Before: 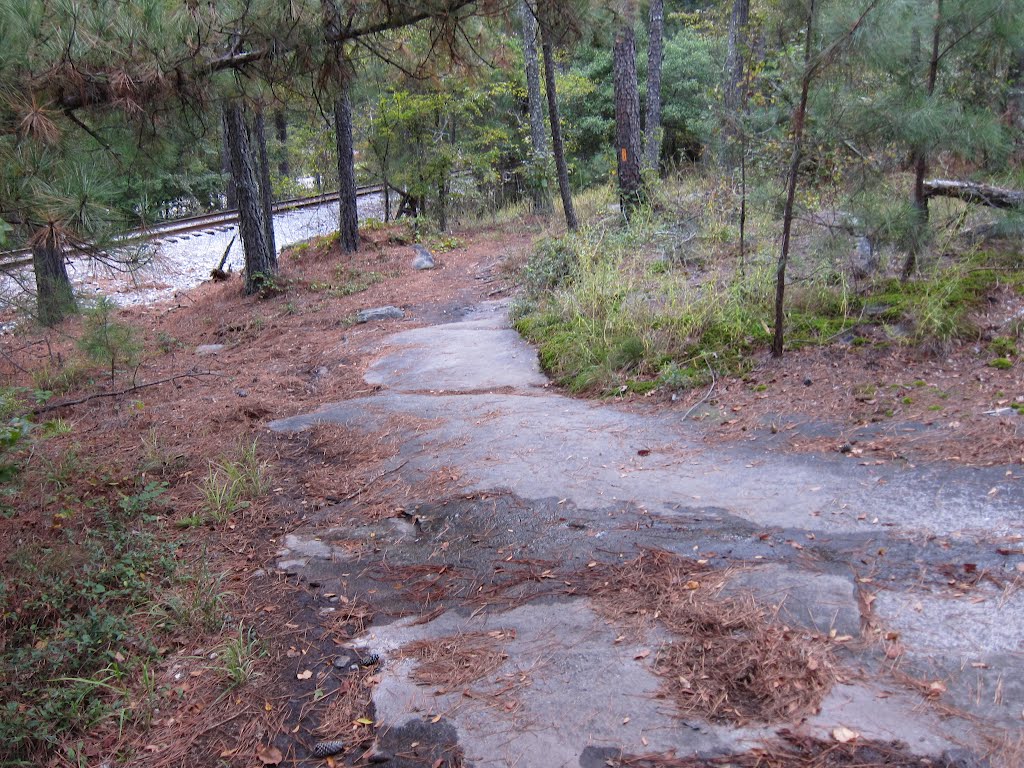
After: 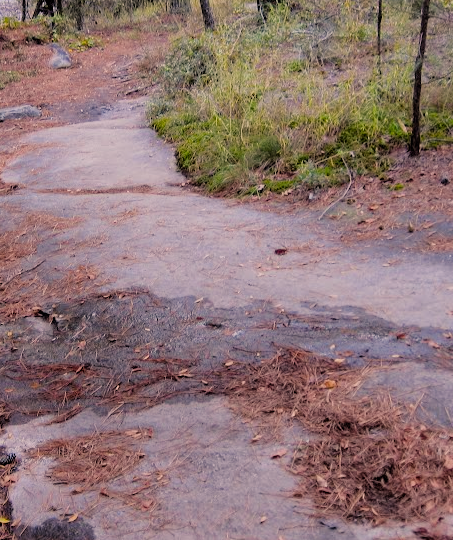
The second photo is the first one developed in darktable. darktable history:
crop: left 35.507%, top 26.195%, right 20.217%, bottom 3.376%
tone equalizer: -7 EV 0.132 EV
color balance rgb: power › luminance -3.847%, power › chroma 0.587%, power › hue 43.26°, highlights gain › chroma 3.641%, highlights gain › hue 58.58°, perceptual saturation grading › global saturation 25.865%
filmic rgb: black relative exposure -4.78 EV, white relative exposure 4.06 EV, hardness 2.81
